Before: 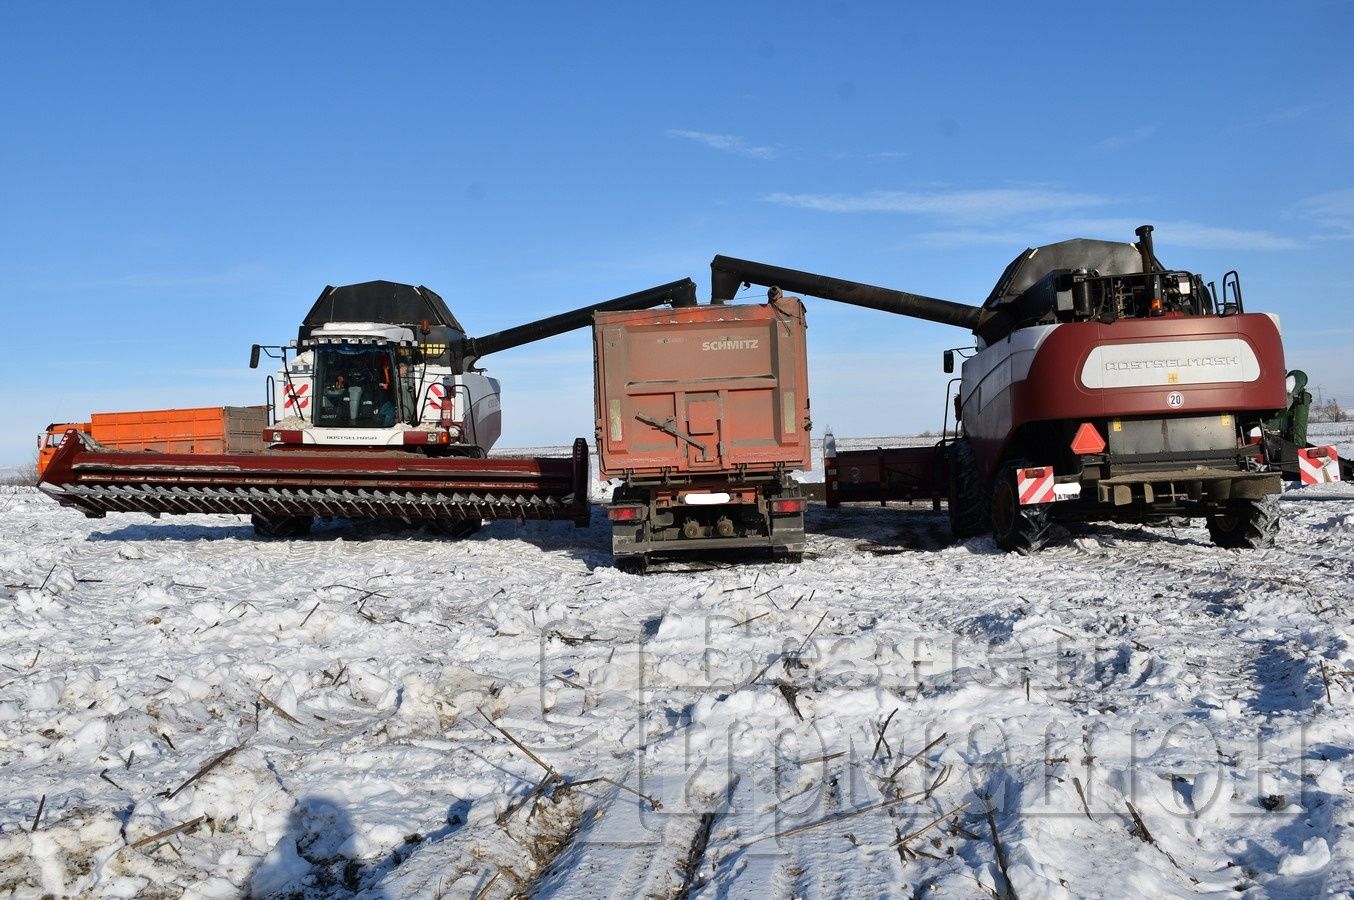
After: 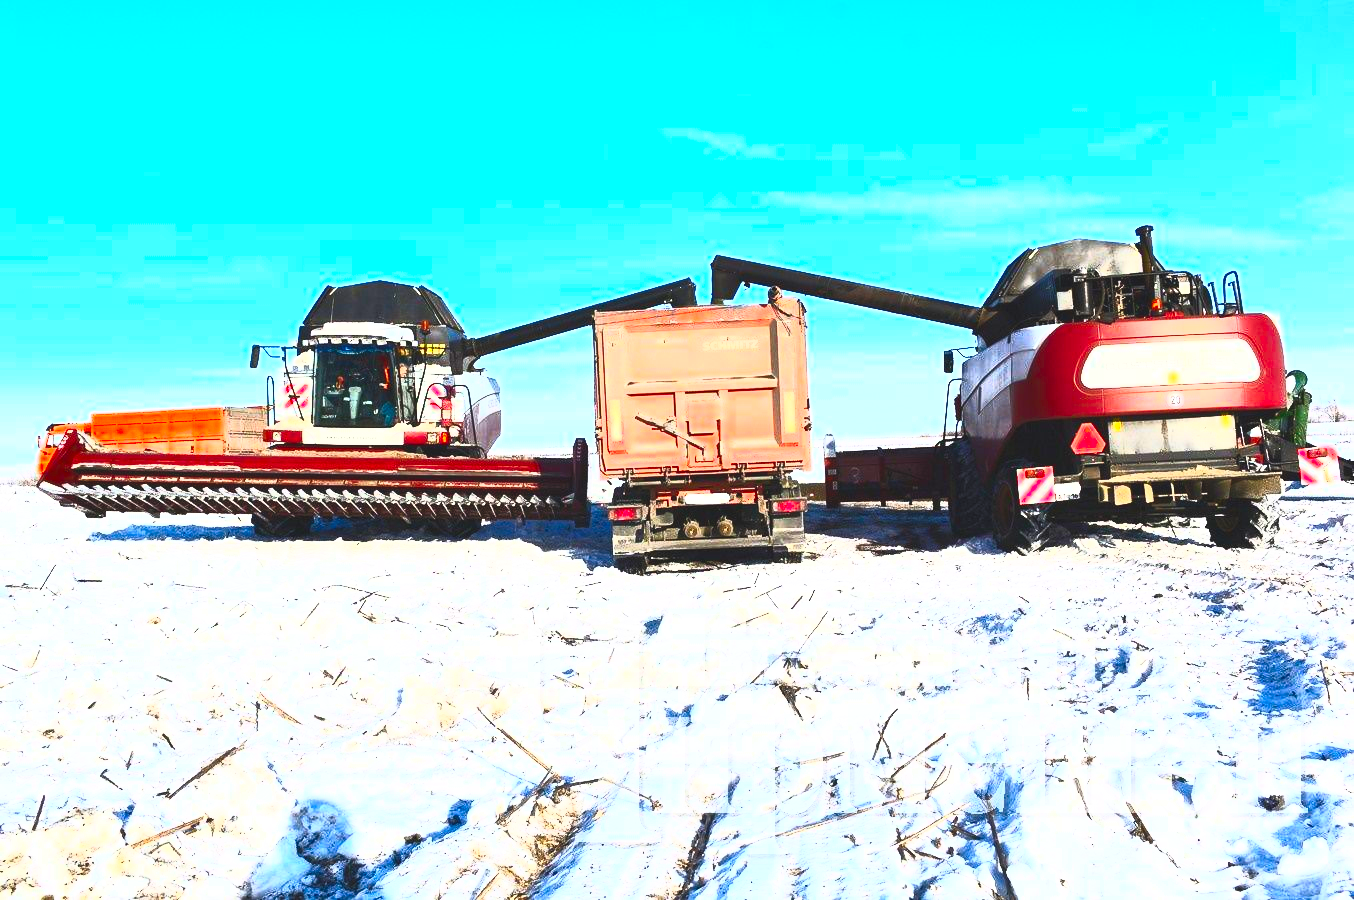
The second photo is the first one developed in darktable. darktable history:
exposure: black level correction -0.002, exposure 0.54 EV, compensate highlight preservation false
contrast brightness saturation: contrast 1, brightness 1, saturation 1
